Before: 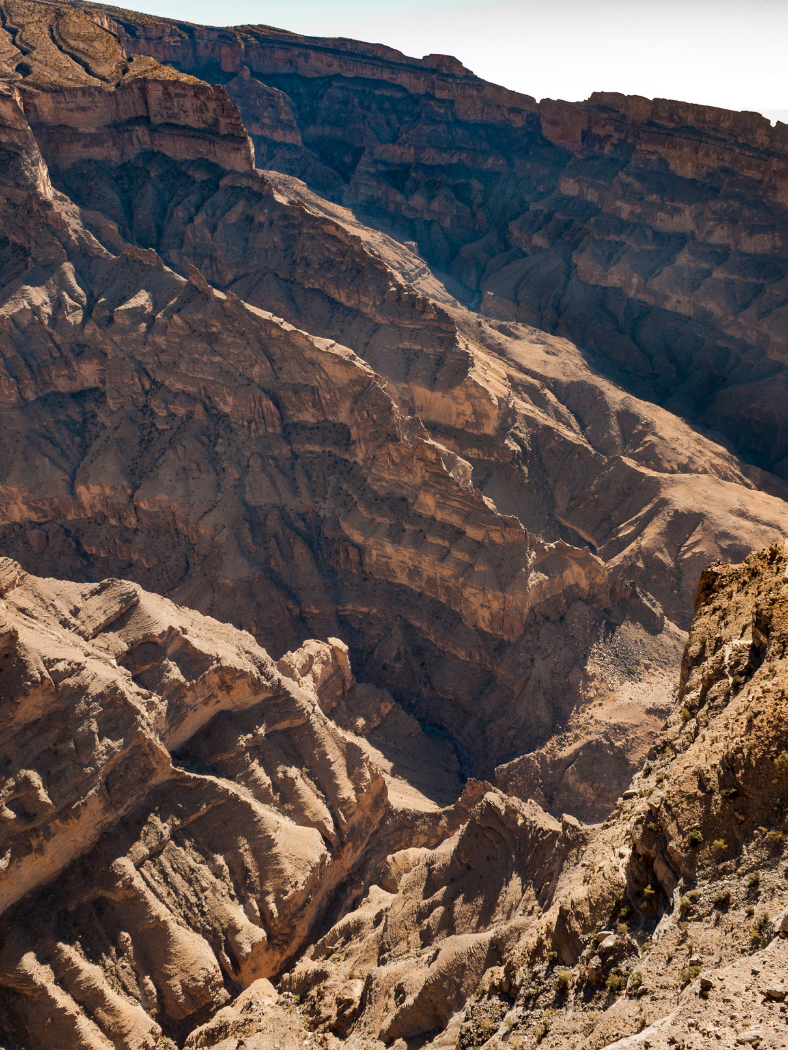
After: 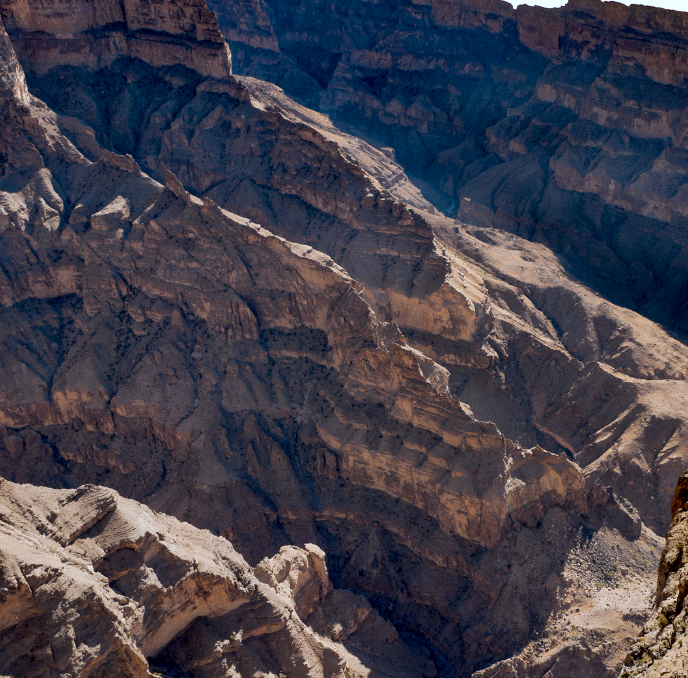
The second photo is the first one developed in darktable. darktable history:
white balance: red 0.926, green 1.003, blue 1.133
crop: left 3.015%, top 8.969%, right 9.647%, bottom 26.457%
exposure: black level correction 0.01, exposure 0.011 EV, compensate highlight preservation false
